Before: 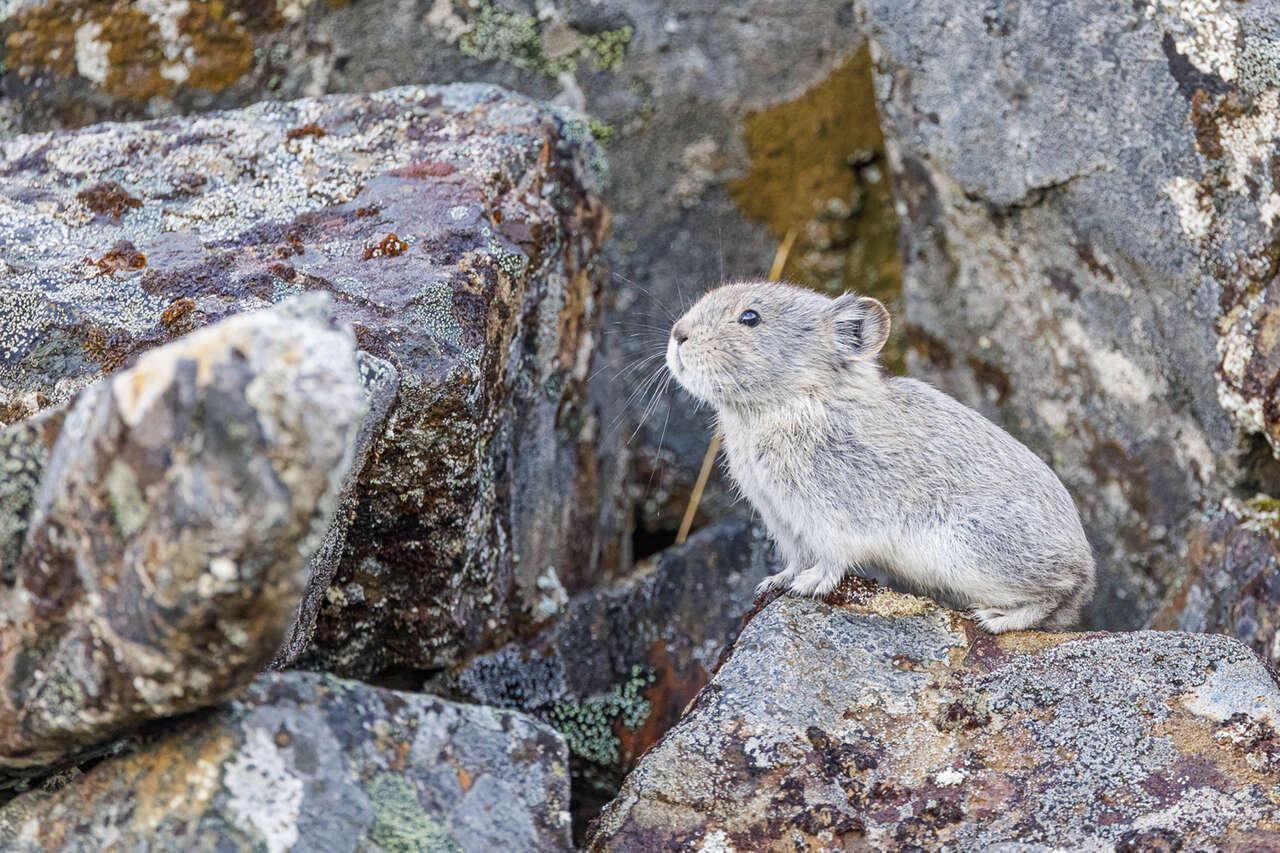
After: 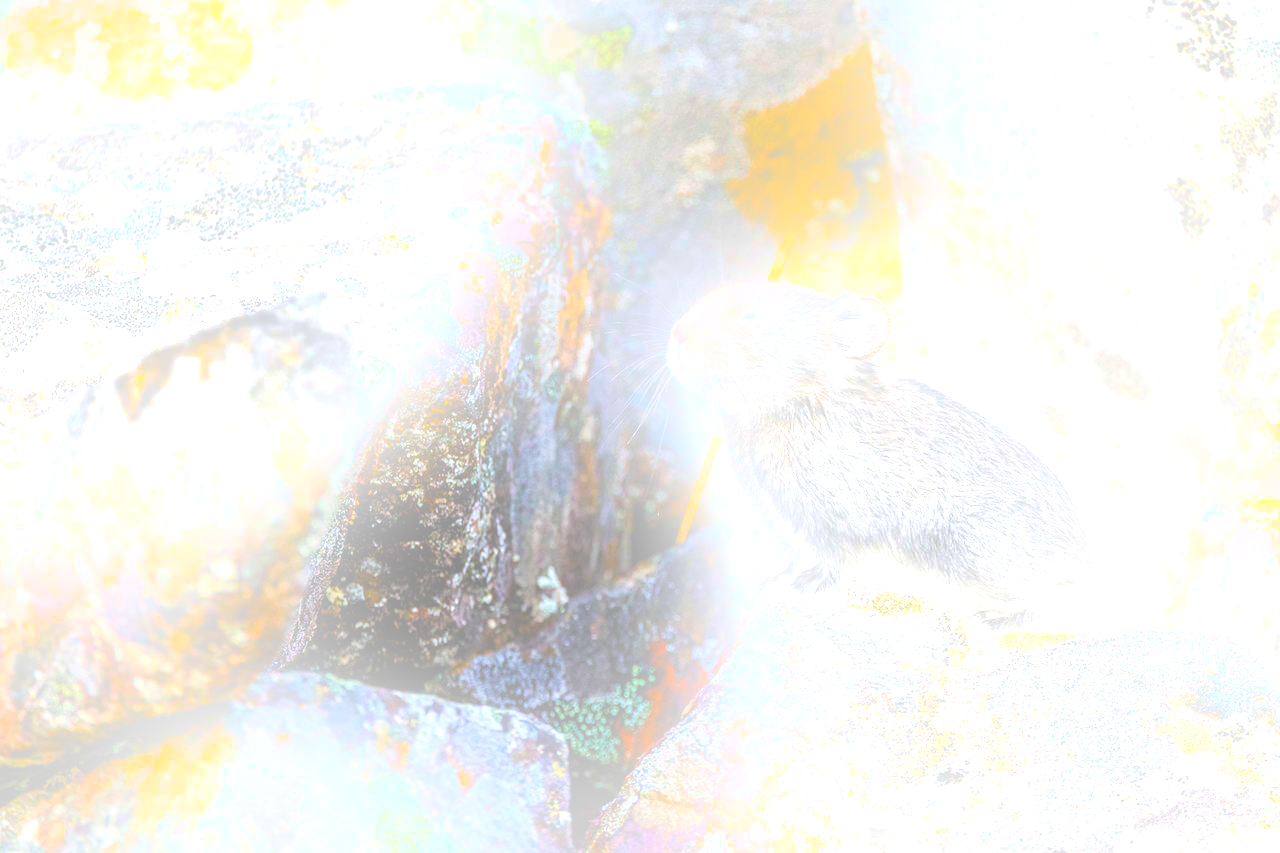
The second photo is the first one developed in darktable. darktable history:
color balance rgb: linear chroma grading › shadows -2.2%, linear chroma grading › highlights -15%, linear chroma grading › global chroma -10%, linear chroma grading › mid-tones -10%, perceptual saturation grading › global saturation 45%, perceptual saturation grading › highlights -50%, perceptual saturation grading › shadows 30%, perceptual brilliance grading › global brilliance 18%, global vibrance 45%
levels: levels [0.101, 0.578, 0.953]
bloom: size 25%, threshold 5%, strength 90%
